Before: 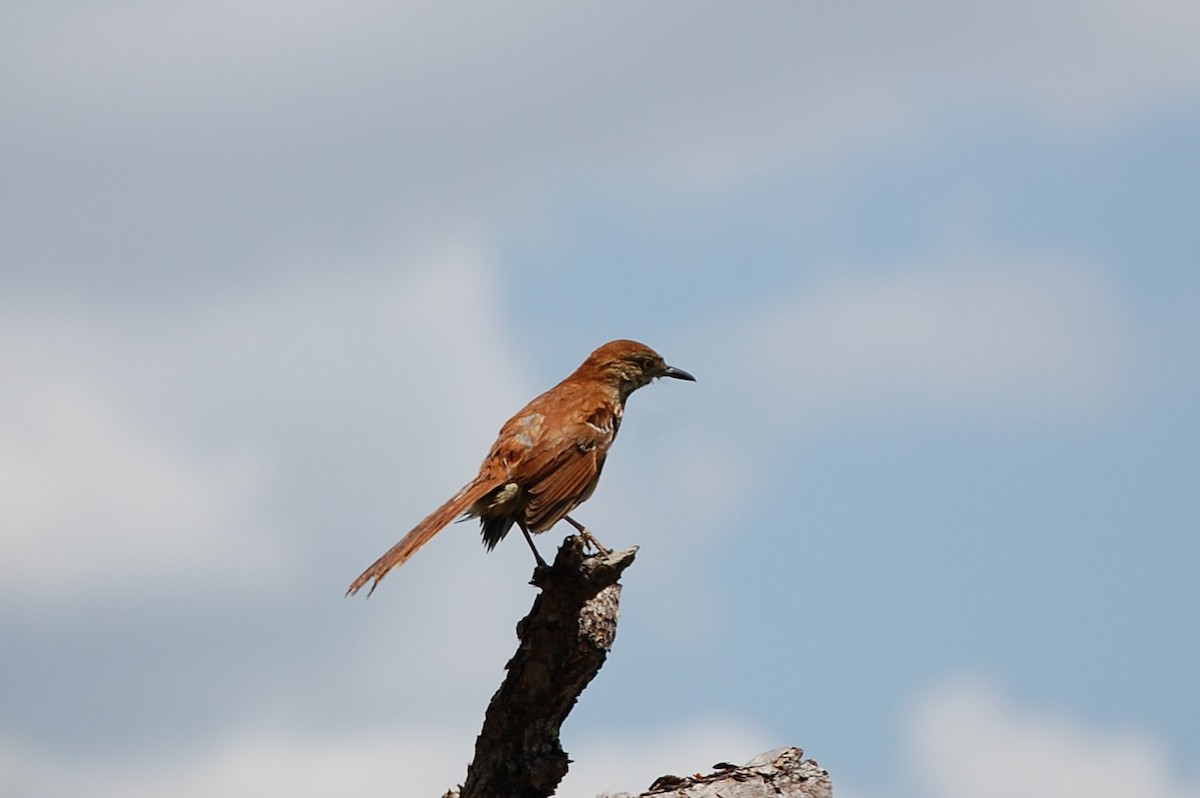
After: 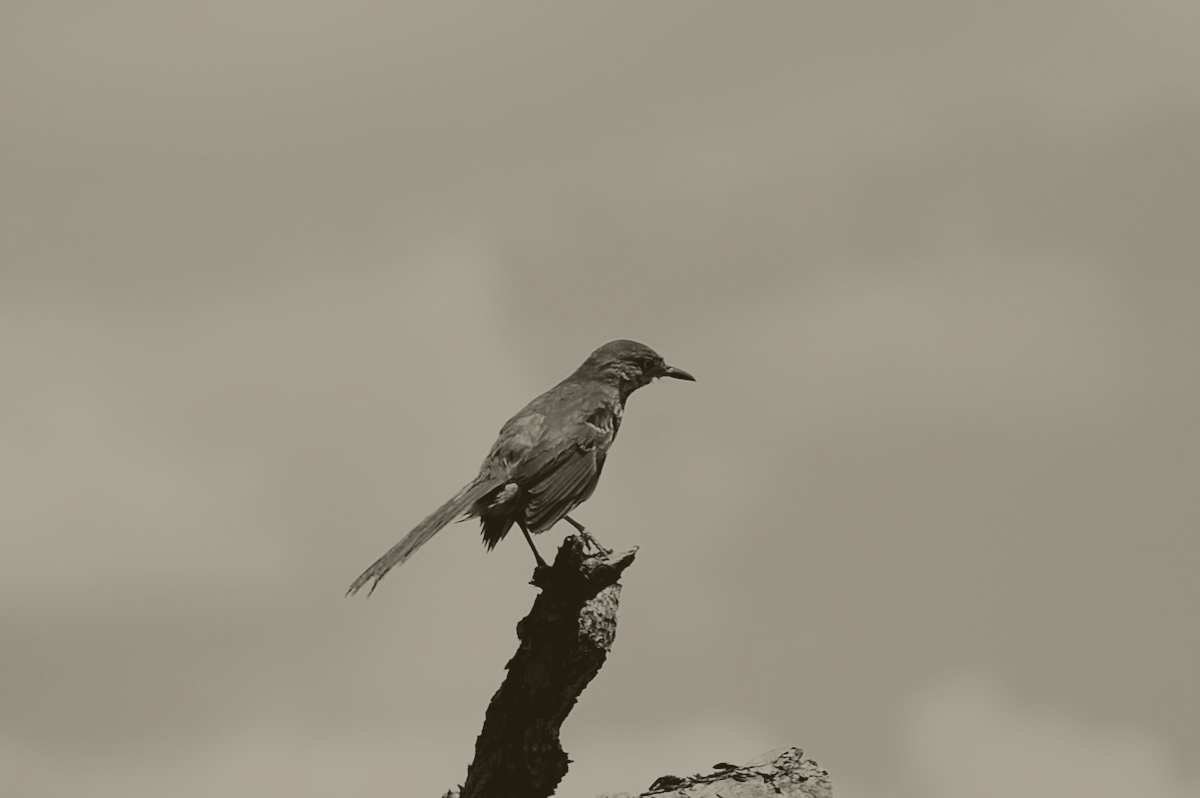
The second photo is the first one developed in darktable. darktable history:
colorize: hue 41.44°, saturation 22%, source mix 60%, lightness 10.61%
base curve: curves: ch0 [(0, 0) (0.036, 0.037) (0.121, 0.228) (0.46, 0.76) (0.859, 0.983) (1, 1)], preserve colors none
exposure: black level correction 0.005, exposure 0.001 EV, compensate highlight preservation false
color zones: curves: ch0 [(0, 0.425) (0.143, 0.422) (0.286, 0.42) (0.429, 0.419) (0.571, 0.419) (0.714, 0.42) (0.857, 0.422) (1, 0.425)]
